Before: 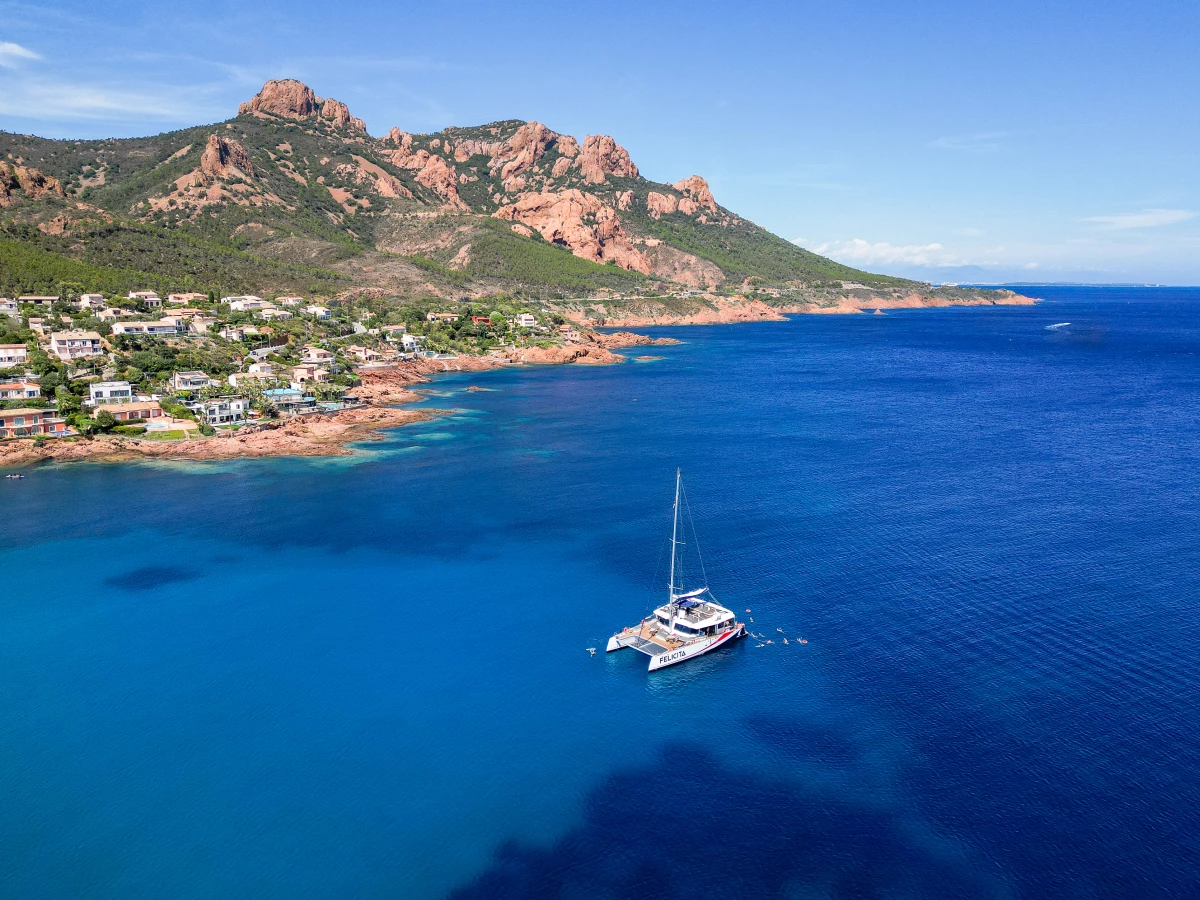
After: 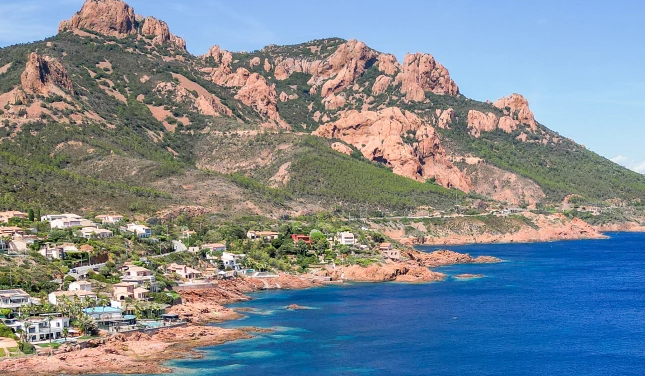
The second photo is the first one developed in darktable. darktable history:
crop: left 15.031%, top 9.146%, right 31.159%, bottom 49.069%
